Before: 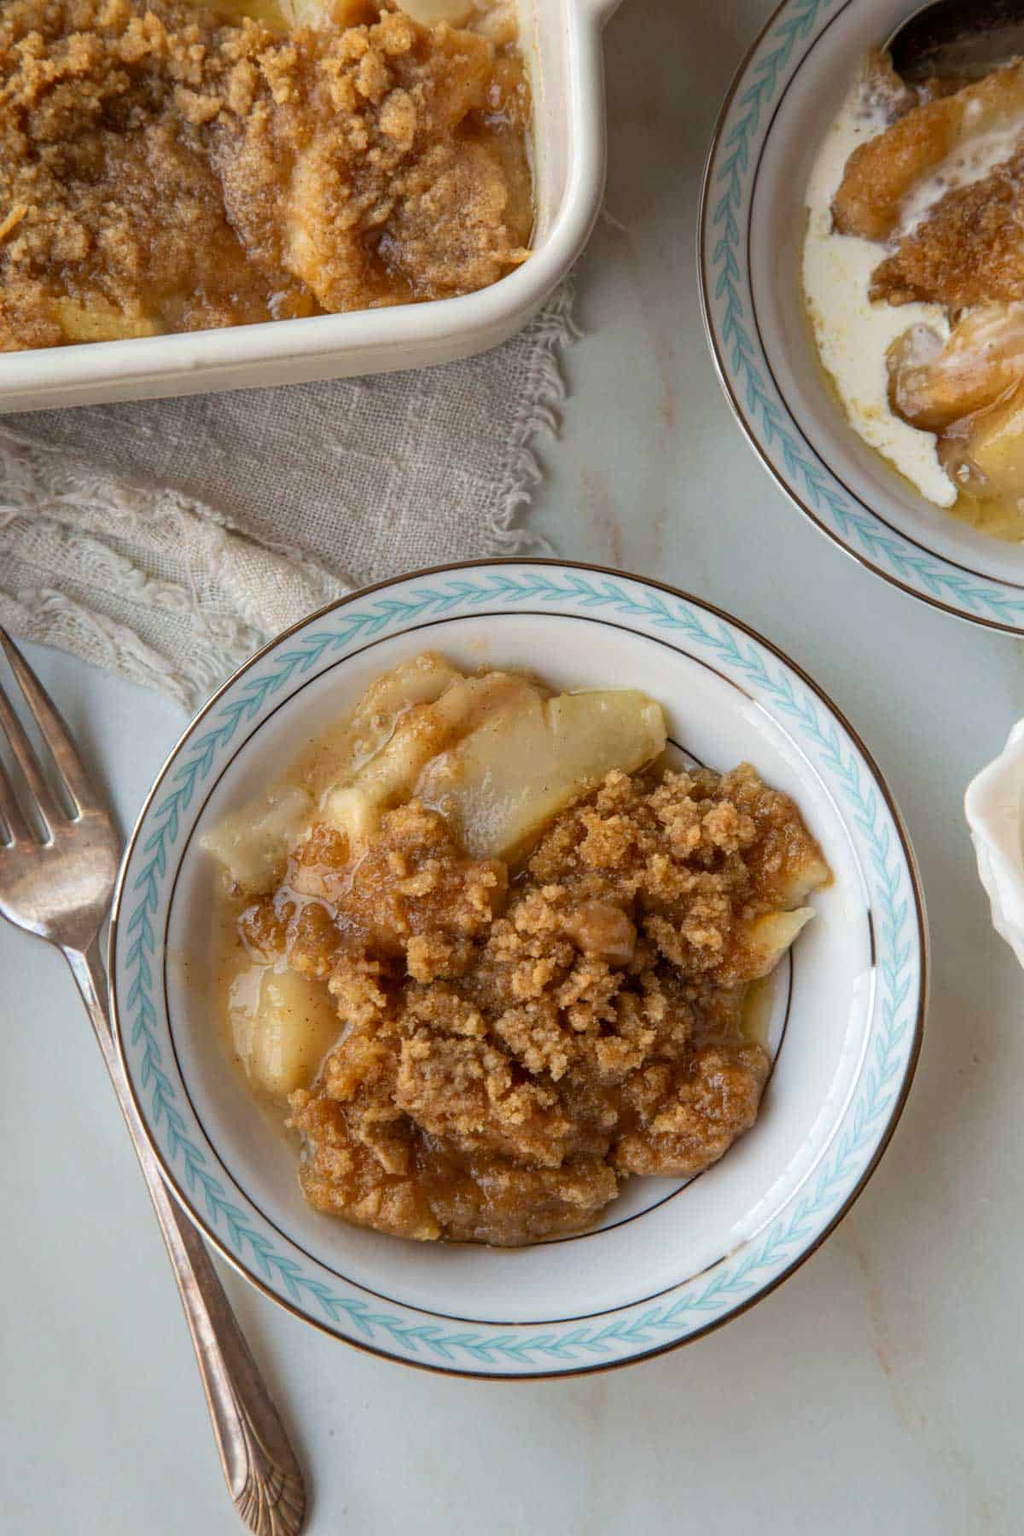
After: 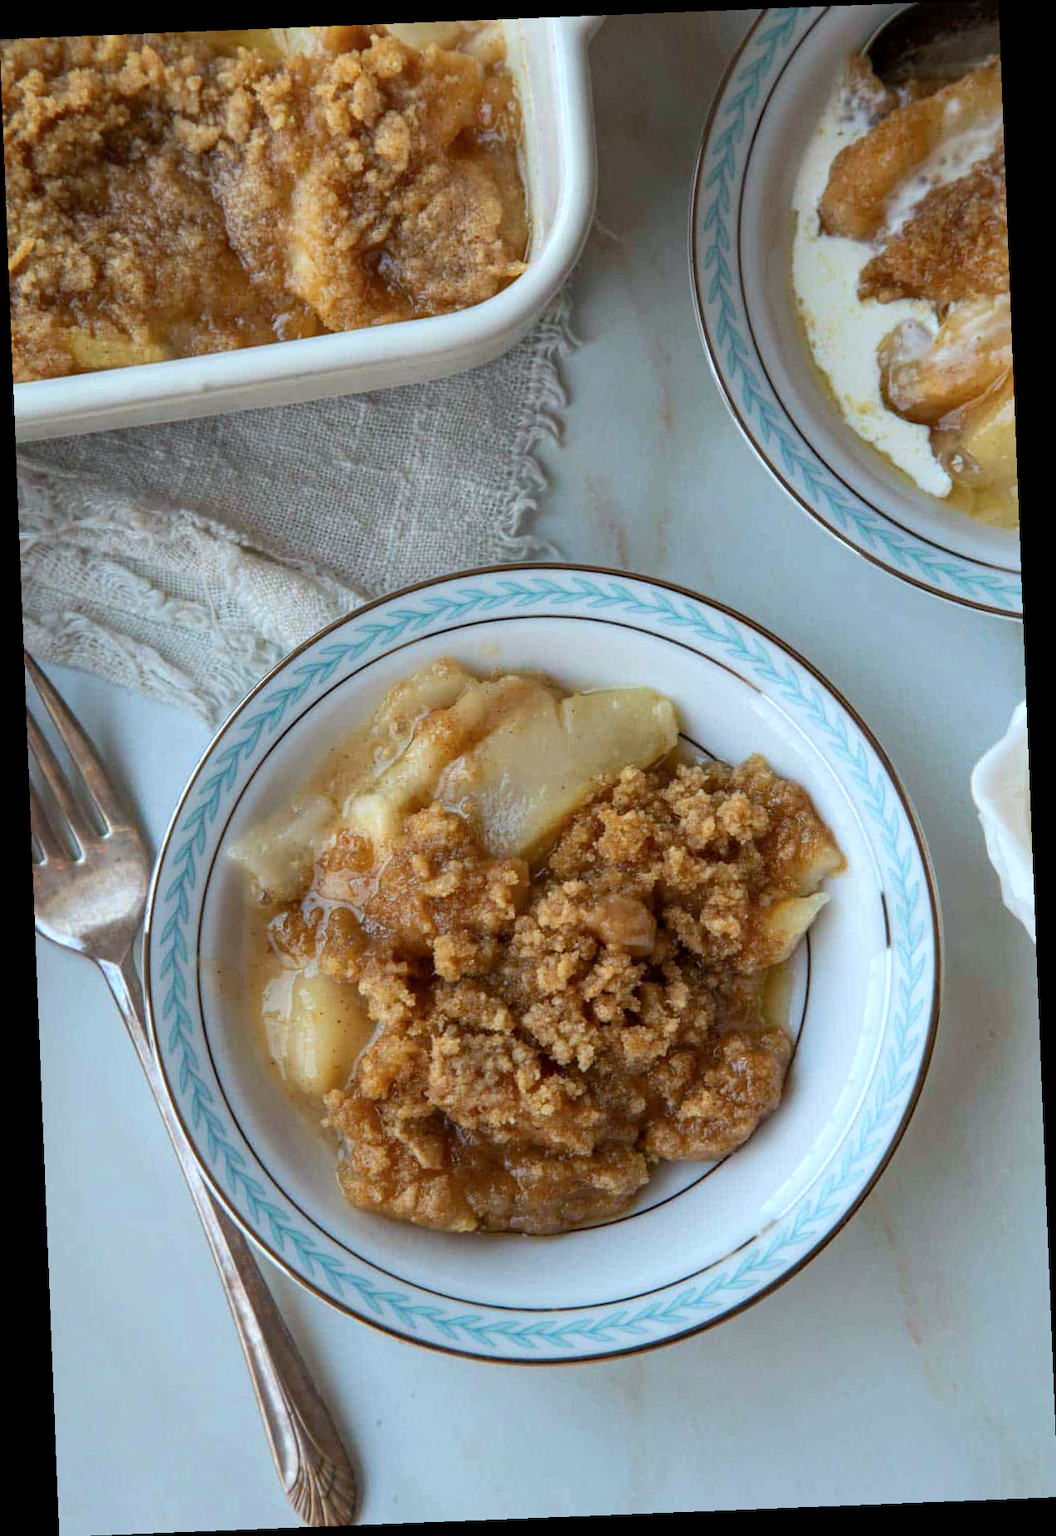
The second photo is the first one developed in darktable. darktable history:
color calibration: illuminant F (fluorescent), F source F9 (Cool White Deluxe 4150 K) – high CRI, x 0.374, y 0.373, temperature 4158.34 K
levels: mode automatic
rotate and perspective: rotation -2.29°, automatic cropping off
local contrast: mode bilateral grid, contrast 100, coarseness 100, detail 108%, midtone range 0.2
